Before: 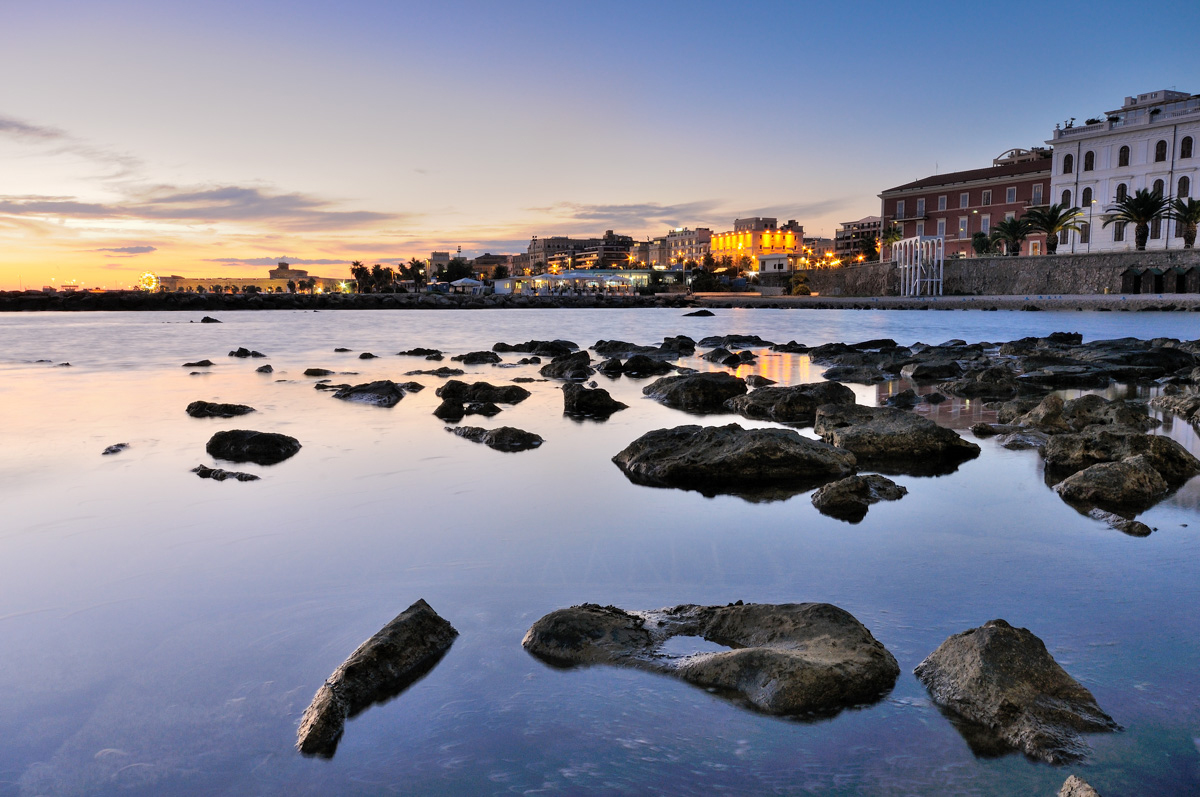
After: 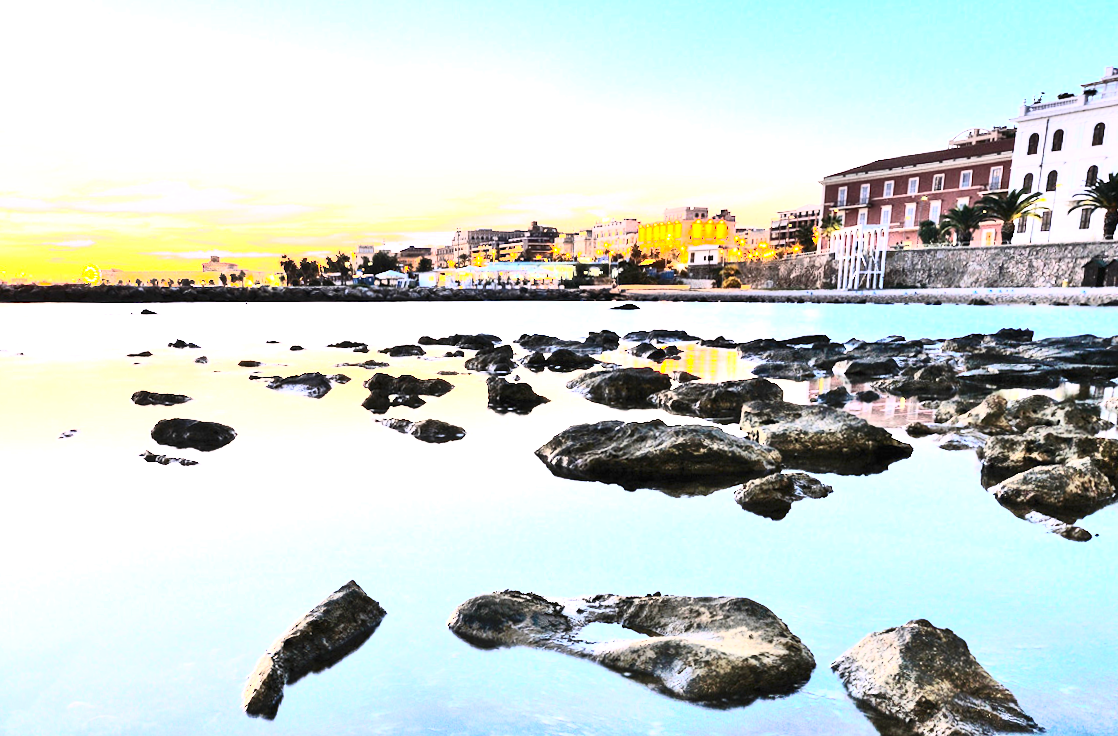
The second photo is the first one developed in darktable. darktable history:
exposure: black level correction 0, exposure 1.9 EV, compensate highlight preservation false
white balance: emerald 1
contrast brightness saturation: contrast 0.62, brightness 0.34, saturation 0.14
rotate and perspective: rotation 0.062°, lens shift (vertical) 0.115, lens shift (horizontal) -0.133, crop left 0.047, crop right 0.94, crop top 0.061, crop bottom 0.94
crop and rotate: angle -0.5°
